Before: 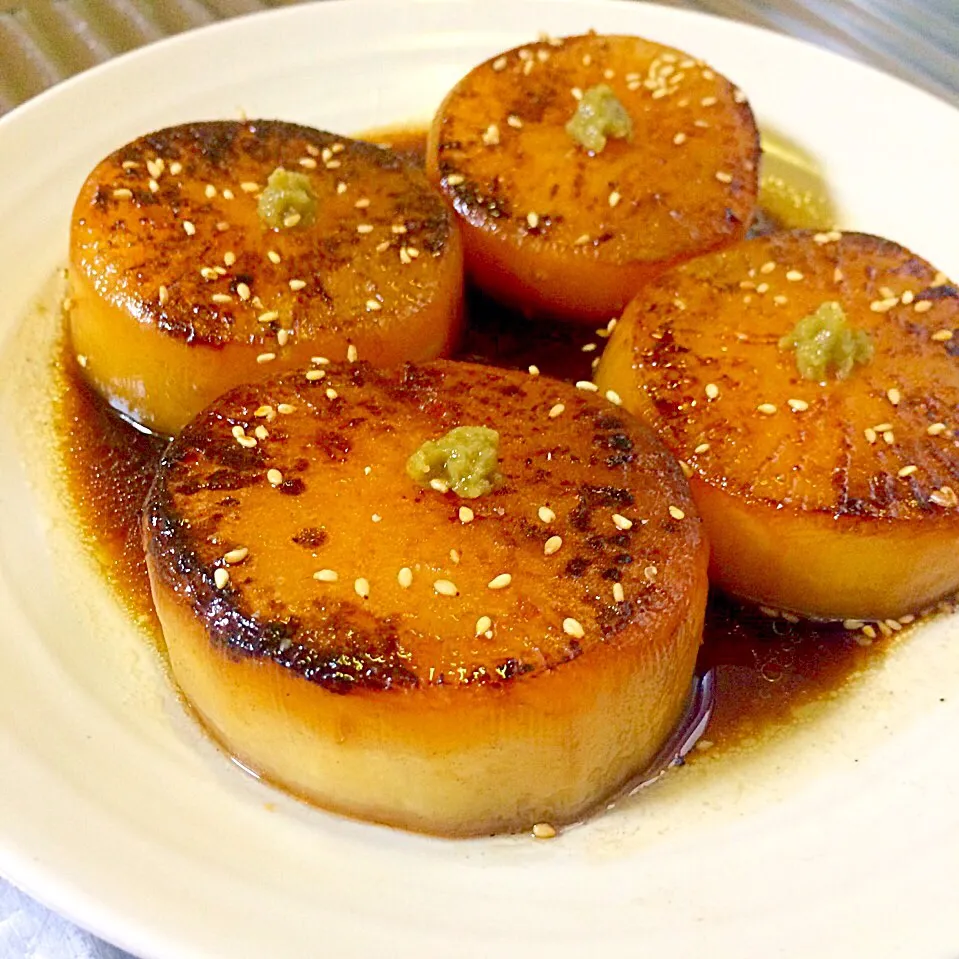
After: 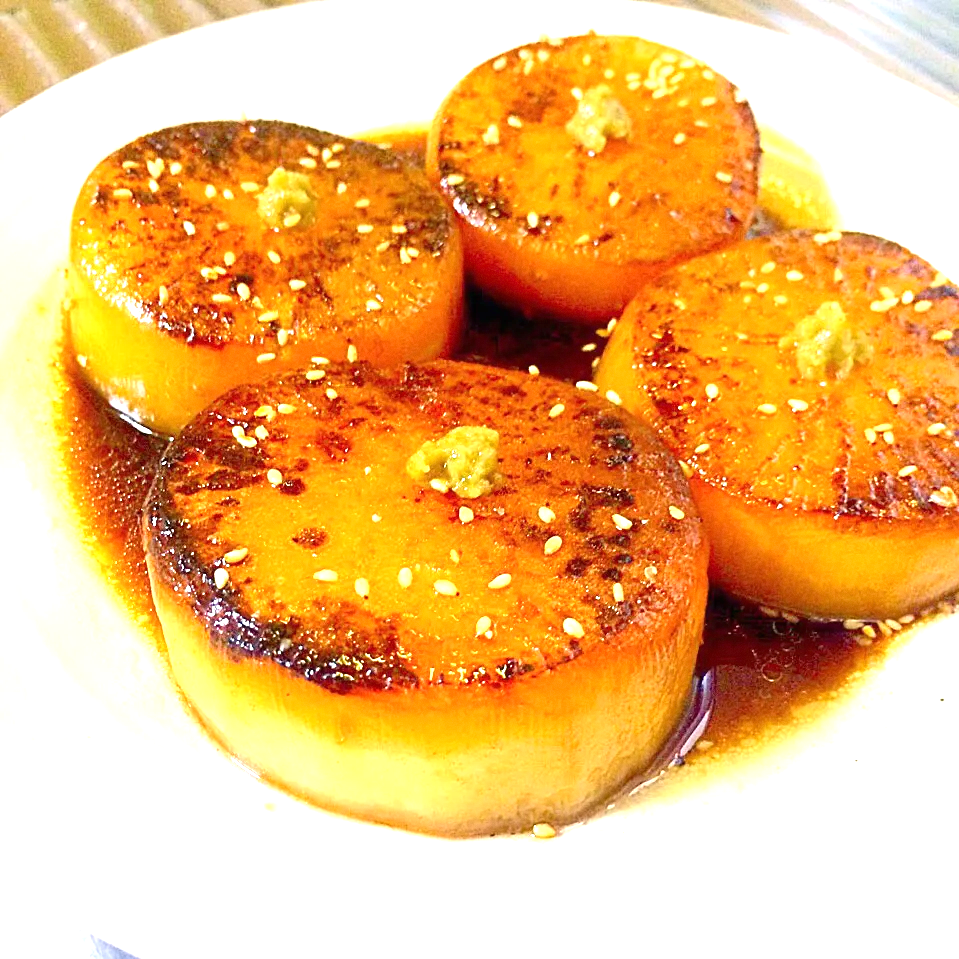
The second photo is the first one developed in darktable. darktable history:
exposure: black level correction 0, exposure 1.1 EV, compensate highlight preservation false
grain: coarseness 0.09 ISO, strength 10%
